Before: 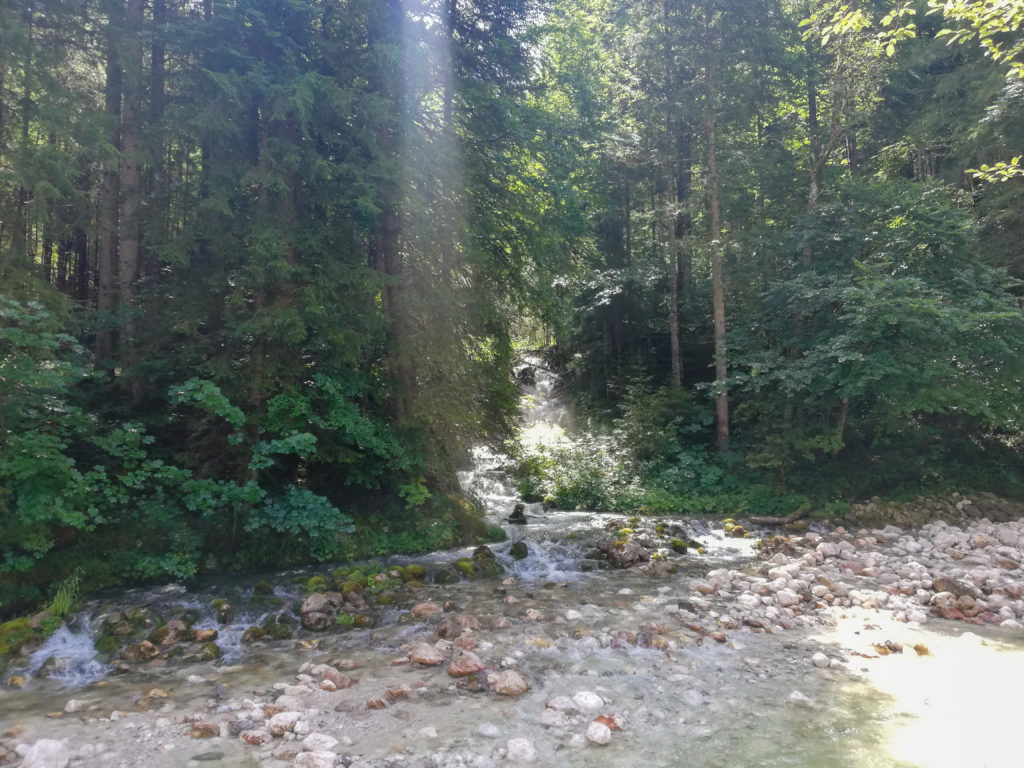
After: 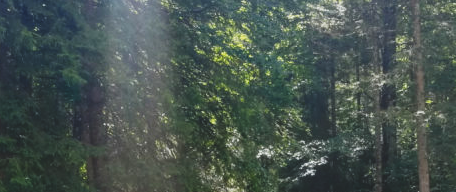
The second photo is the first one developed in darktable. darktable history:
crop: left 28.852%, top 16.867%, right 26.593%, bottom 58.015%
contrast brightness saturation: brightness -0.087
tone curve: curves: ch0 [(0, 0.087) (0.175, 0.178) (0.466, 0.498) (0.715, 0.764) (1, 0.961)]; ch1 [(0, 0) (0.437, 0.398) (0.476, 0.466) (0.505, 0.505) (0.534, 0.544) (0.612, 0.605) (0.641, 0.643) (1, 1)]; ch2 [(0, 0) (0.359, 0.379) (0.427, 0.453) (0.489, 0.495) (0.531, 0.534) (0.579, 0.579) (1, 1)], preserve colors none
